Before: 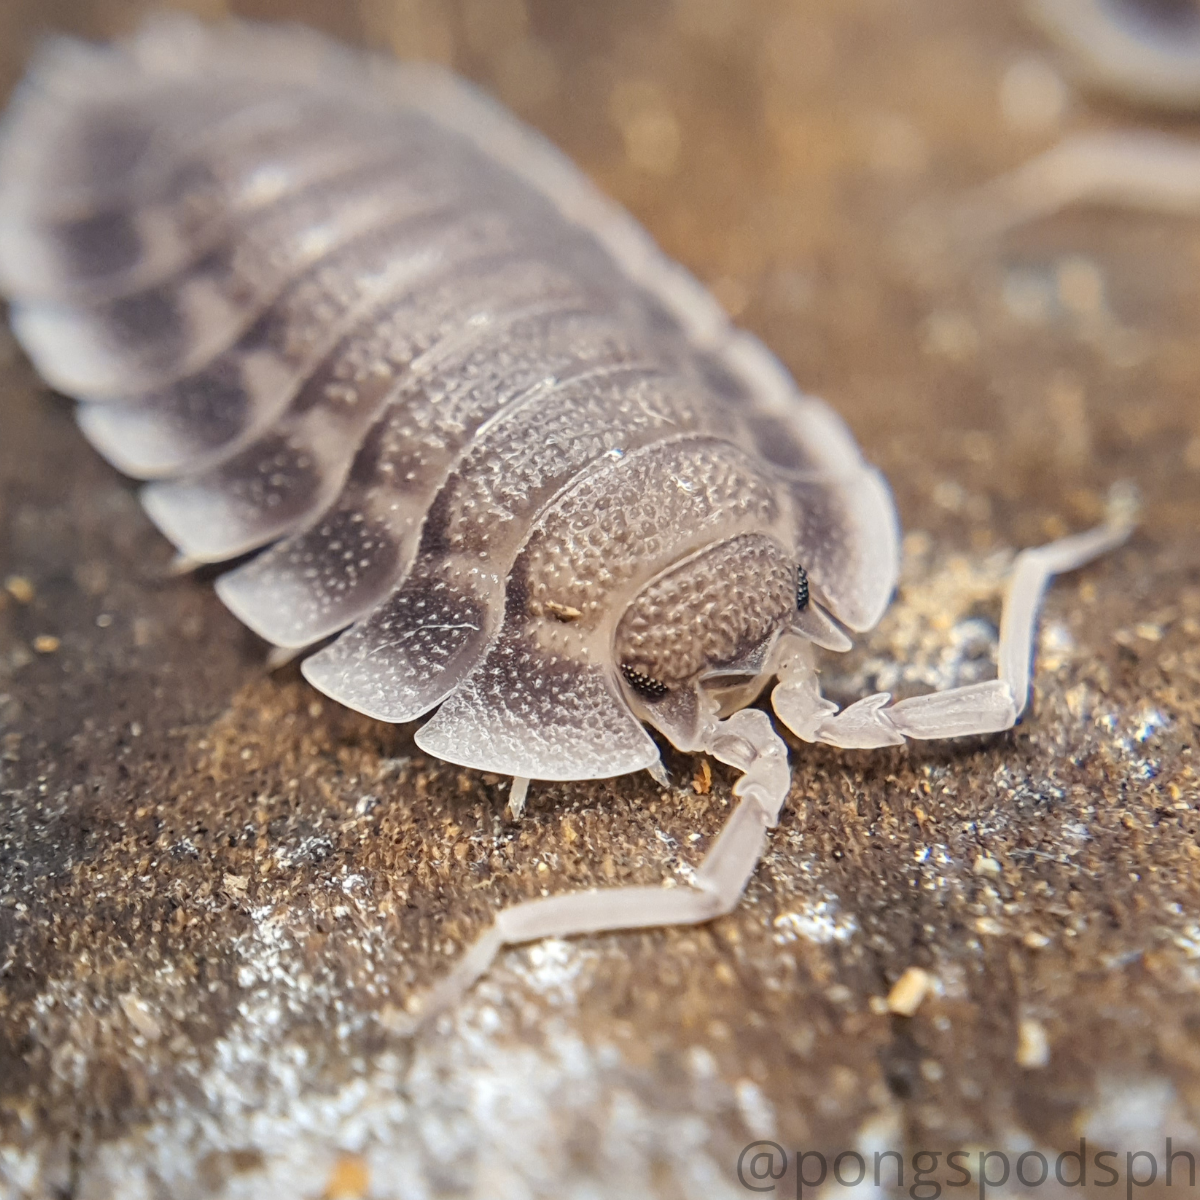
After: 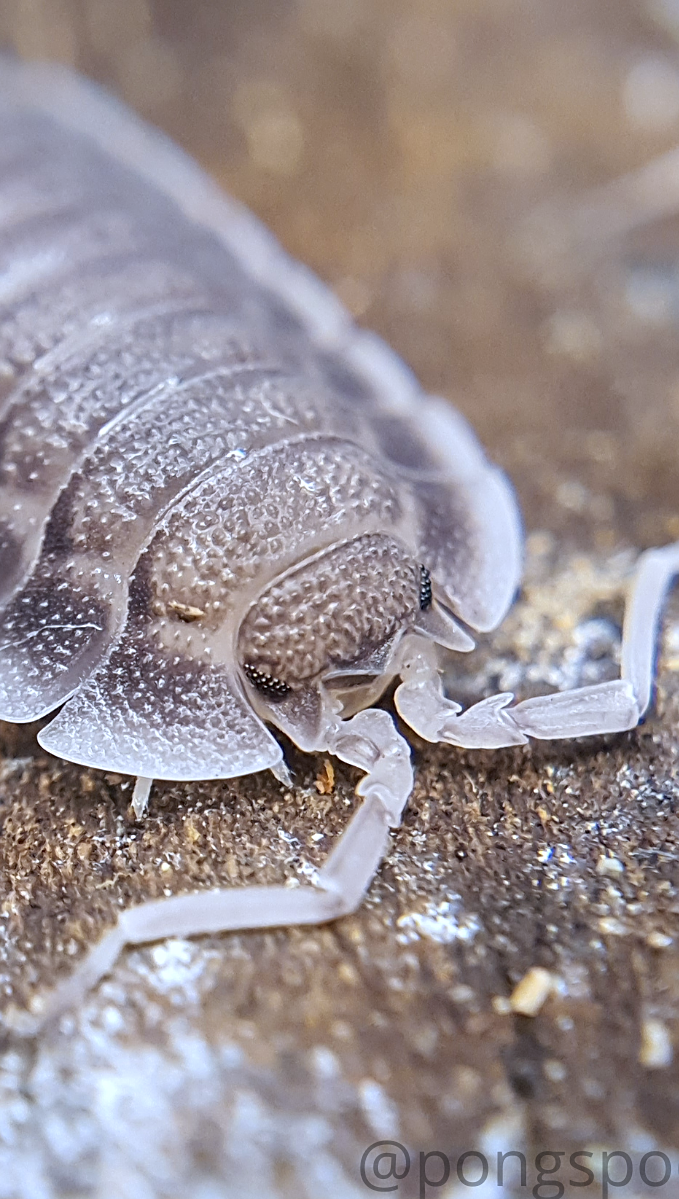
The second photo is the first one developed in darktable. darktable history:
crop: left 31.458%, top 0%, right 11.876%
sharpen: on, module defaults
shadows and highlights: shadows 37.27, highlights -28.18, soften with gaussian
white balance: red 0.948, green 1.02, blue 1.176
